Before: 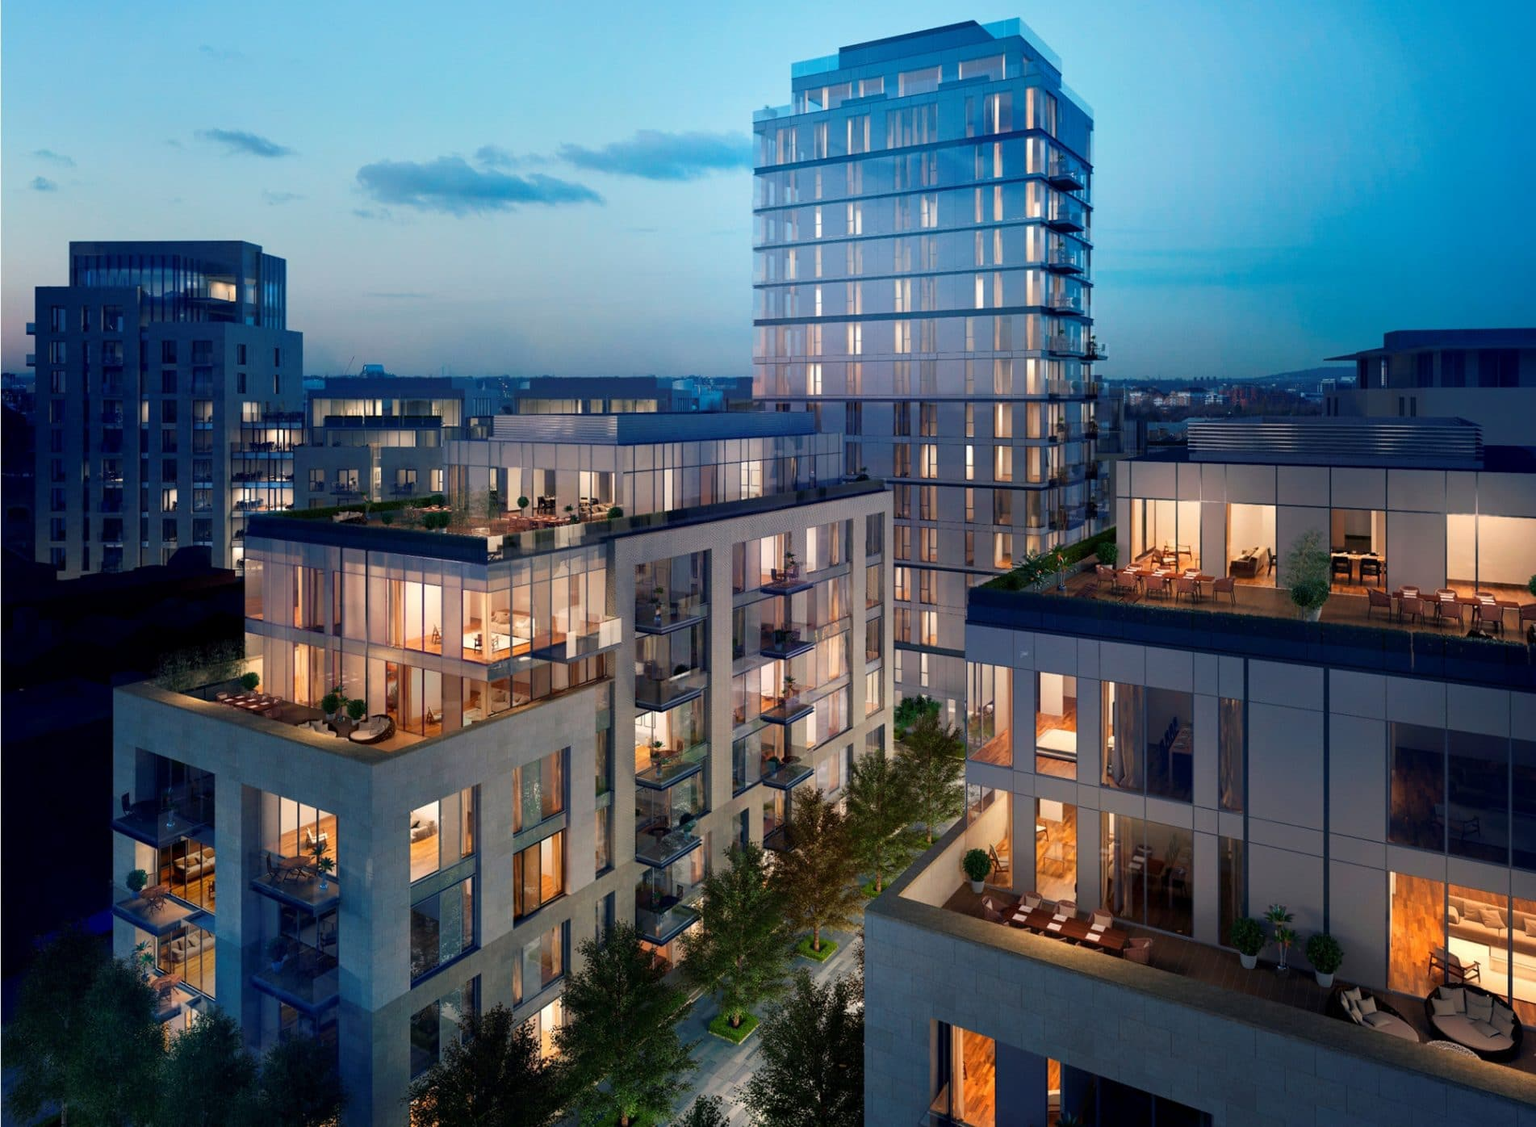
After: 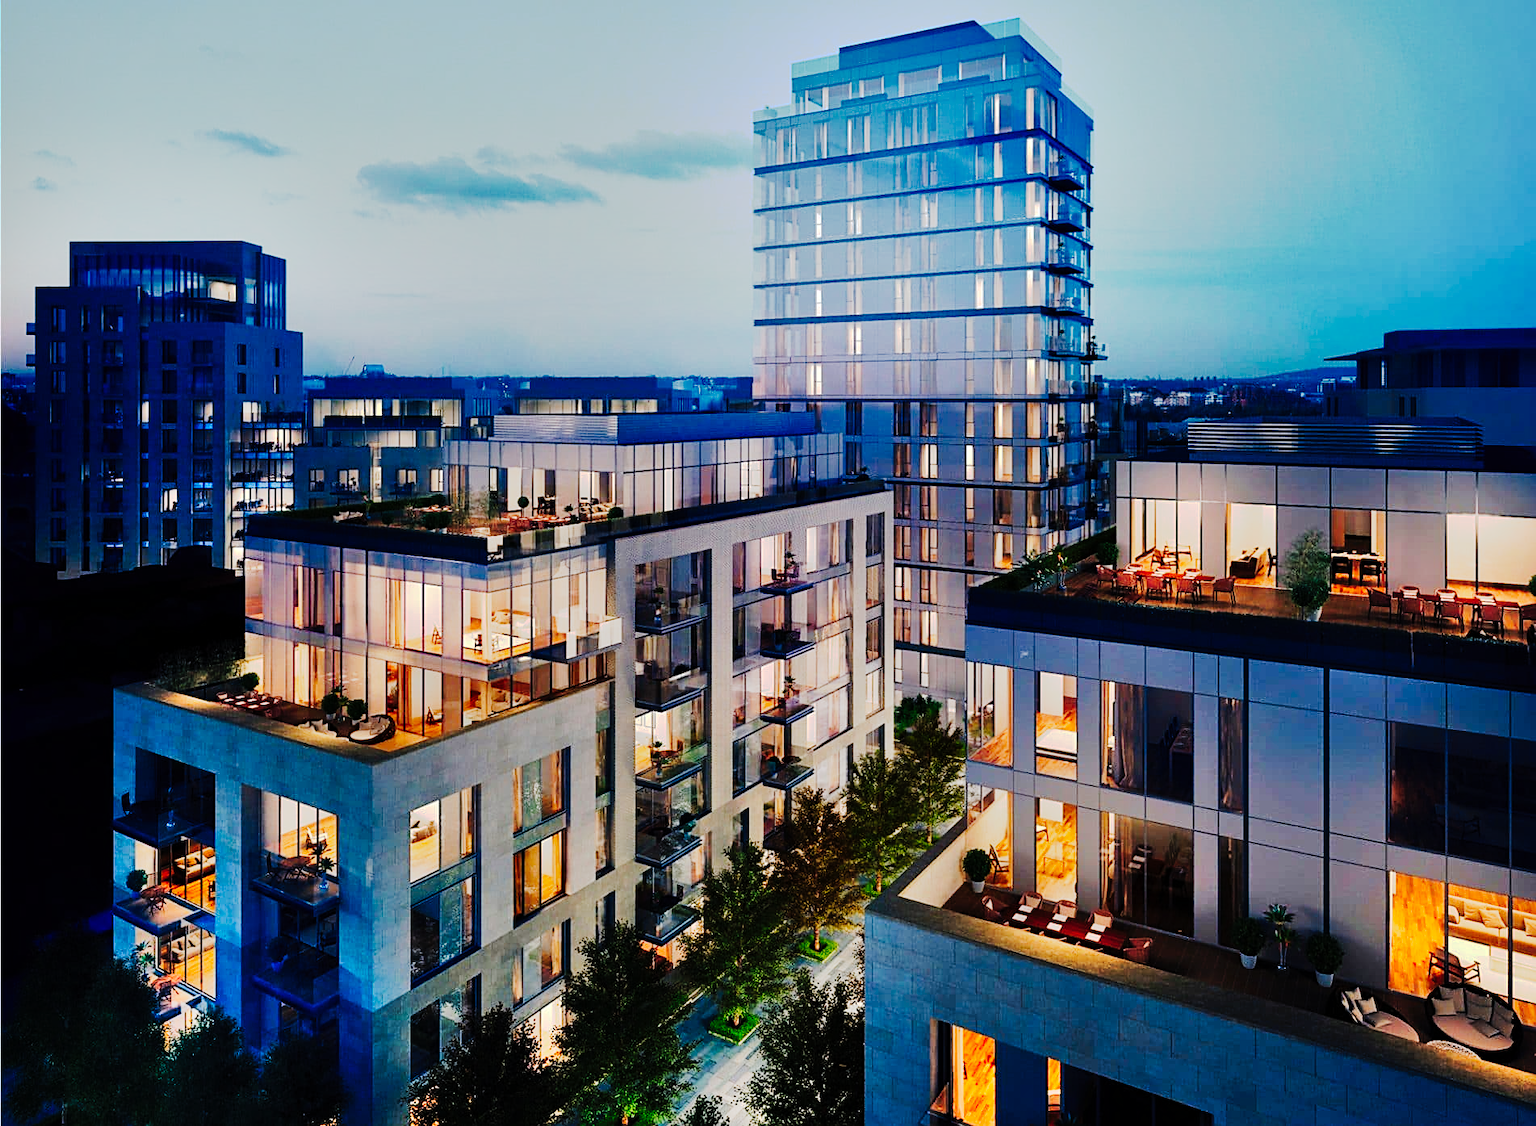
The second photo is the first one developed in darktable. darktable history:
sharpen: on, module defaults
tone curve: curves: ch0 [(0, 0) (0.003, 0.001) (0.011, 0.005) (0.025, 0.009) (0.044, 0.014) (0.069, 0.019) (0.1, 0.028) (0.136, 0.039) (0.177, 0.073) (0.224, 0.134) (0.277, 0.218) (0.335, 0.343) (0.399, 0.488) (0.468, 0.608) (0.543, 0.699) (0.623, 0.773) (0.709, 0.819) (0.801, 0.852) (0.898, 0.874) (1, 1)], preserve colors none
shadows and highlights: low approximation 0.01, soften with gaussian
